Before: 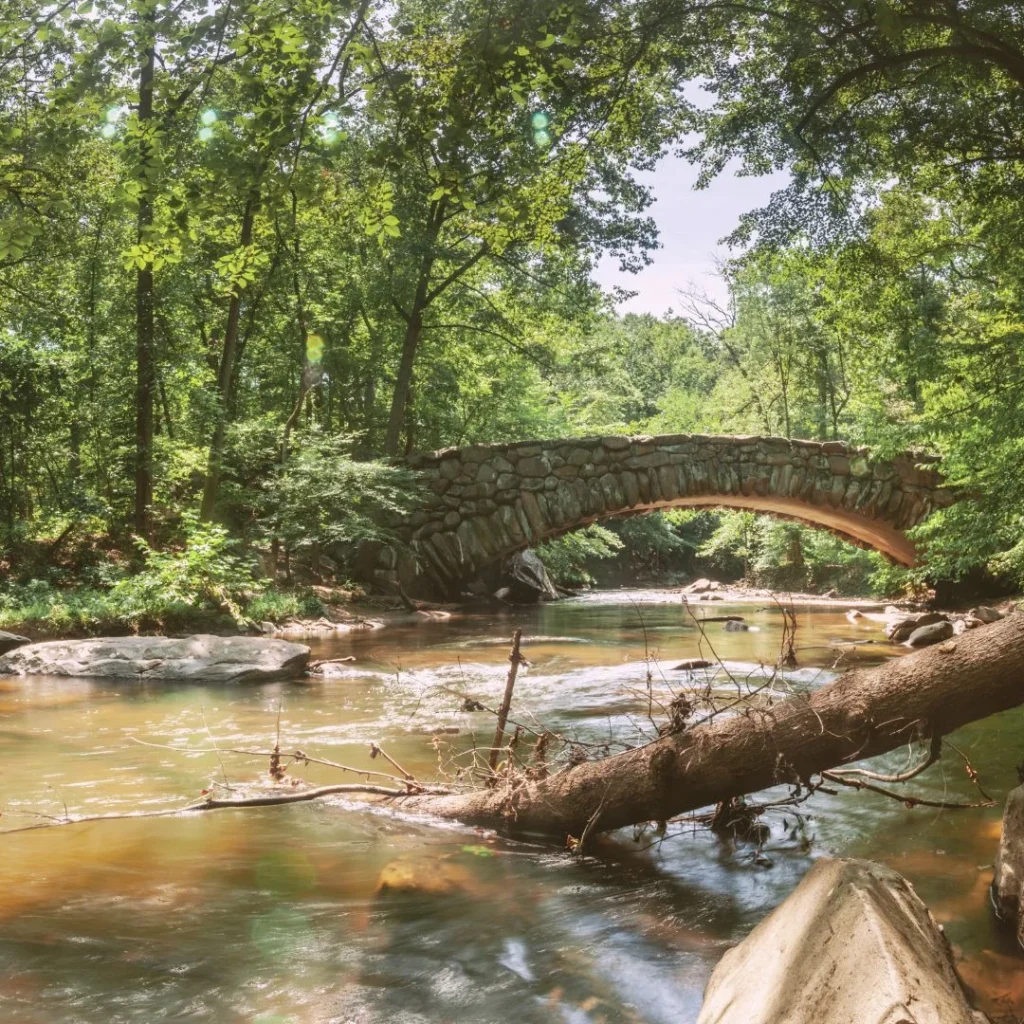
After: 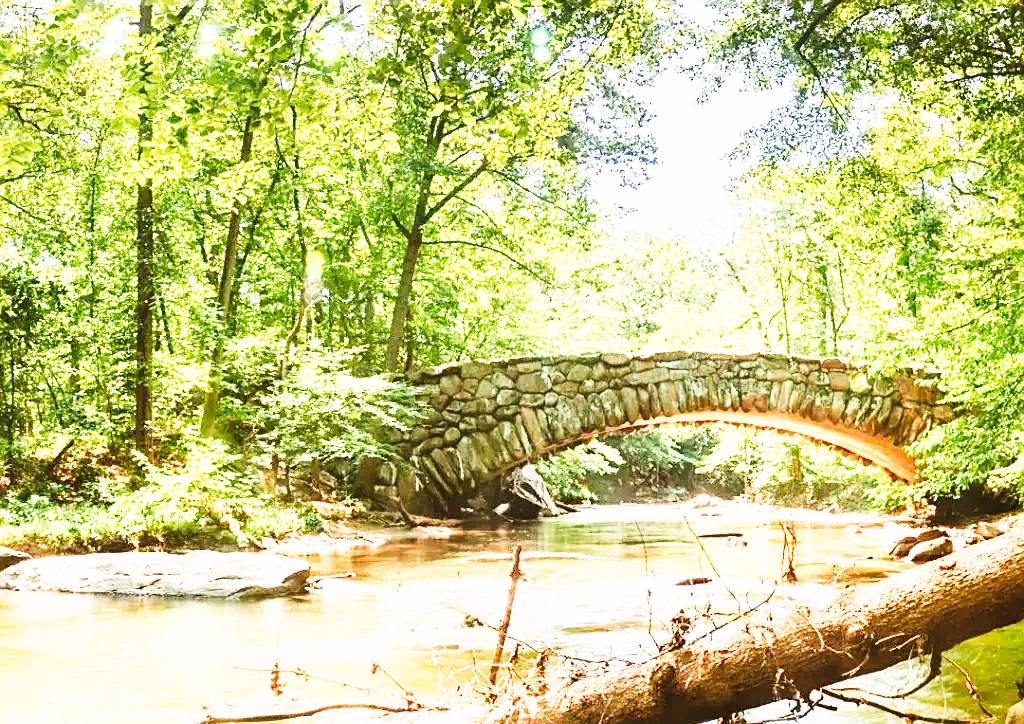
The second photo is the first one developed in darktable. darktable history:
exposure: black level correction 0.001, exposure 1.822 EV, compensate exposure bias true, compensate highlight preservation false
tone curve: curves: ch0 [(0, 0) (0.003, 0.003) (0.011, 0.006) (0.025, 0.01) (0.044, 0.016) (0.069, 0.02) (0.1, 0.025) (0.136, 0.034) (0.177, 0.051) (0.224, 0.08) (0.277, 0.131) (0.335, 0.209) (0.399, 0.328) (0.468, 0.47) (0.543, 0.629) (0.623, 0.788) (0.709, 0.903) (0.801, 0.965) (0.898, 0.989) (1, 1)], preserve colors none
crop and rotate: top 8.293%, bottom 20.996%
filmic rgb: black relative exposure -7.65 EV, white relative exposure 4.56 EV, hardness 3.61
sharpen: on, module defaults
